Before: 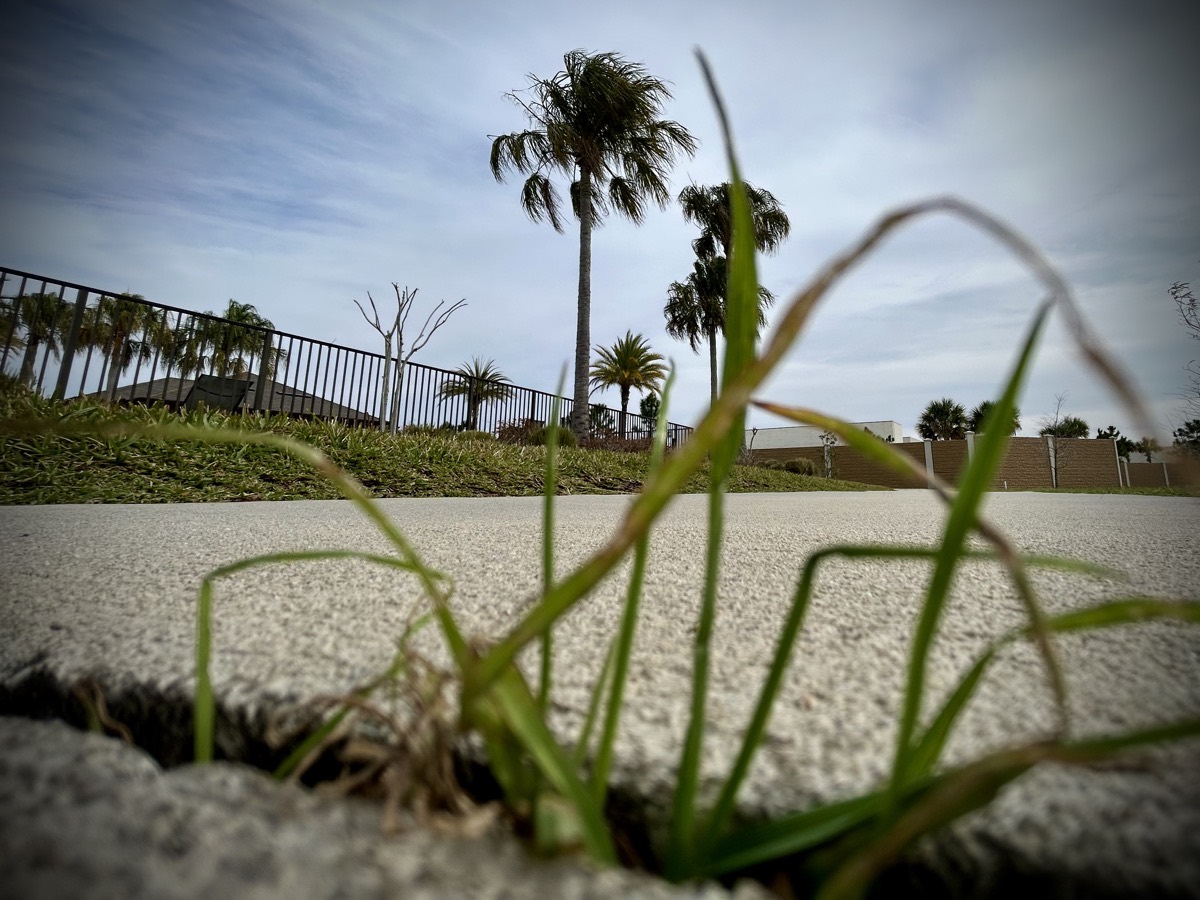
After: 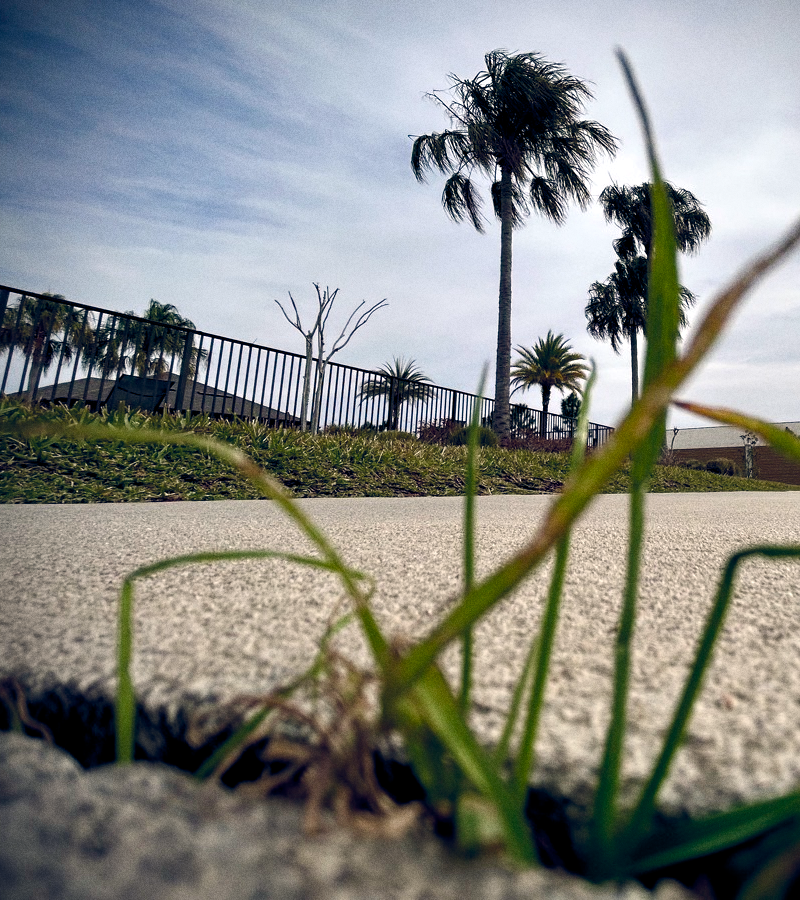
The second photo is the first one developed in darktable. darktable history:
color balance rgb: highlights gain › chroma 2.94%, highlights gain › hue 60.57°, global offset › chroma 0.25%, global offset › hue 256.52°, perceptual saturation grading › global saturation 20%, perceptual saturation grading › highlights -50%, perceptual saturation grading › shadows 30%, contrast 15%
grain: coarseness 0.09 ISO
crop and rotate: left 6.617%, right 26.717%
